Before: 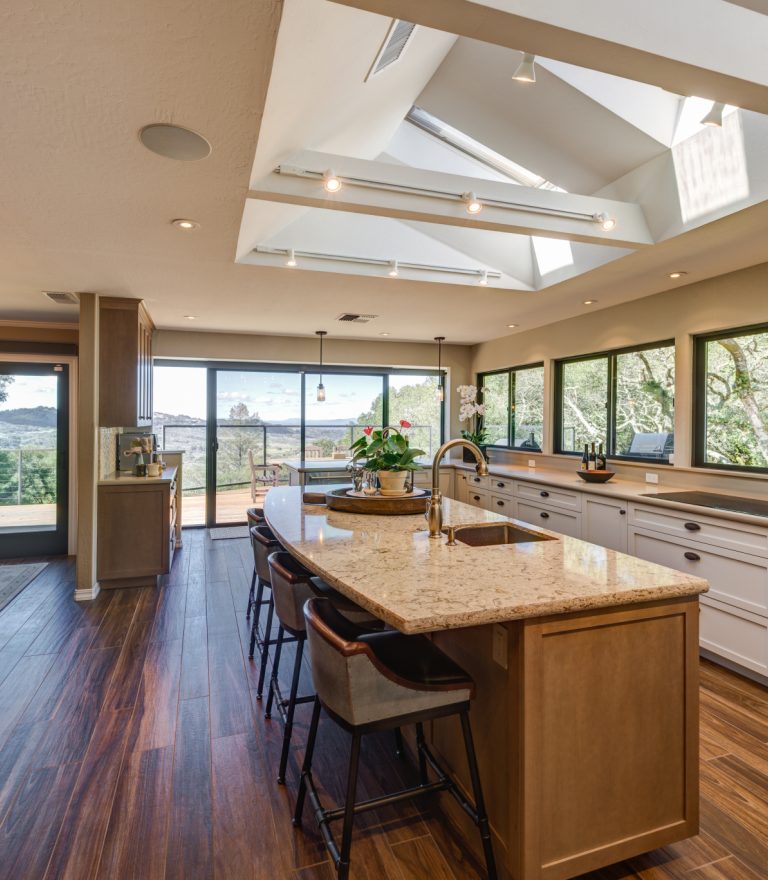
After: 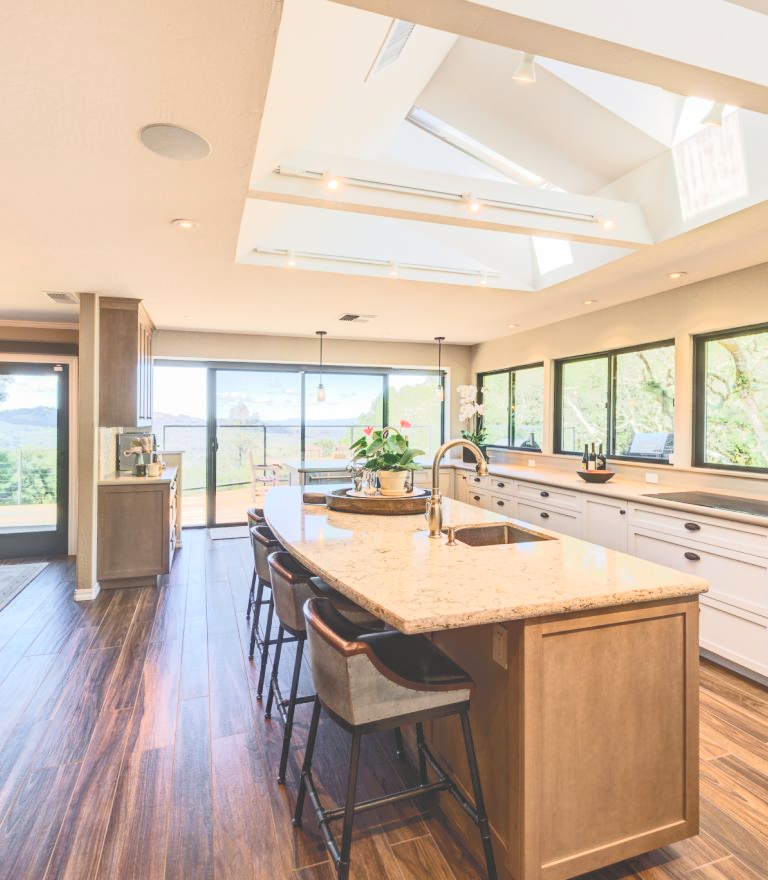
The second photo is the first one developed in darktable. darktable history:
color calibration: illuminant same as pipeline (D50), adaptation XYZ, x 0.346, y 0.357, temperature 5011.12 K, gamut compression 0.97
contrast brightness saturation: contrast 0.047
tone curve: curves: ch0 [(0, 0) (0.003, 0.202) (0.011, 0.205) (0.025, 0.222) (0.044, 0.258) (0.069, 0.298) (0.1, 0.321) (0.136, 0.333) (0.177, 0.38) (0.224, 0.439) (0.277, 0.51) (0.335, 0.594) (0.399, 0.675) (0.468, 0.743) (0.543, 0.805) (0.623, 0.861) (0.709, 0.905) (0.801, 0.931) (0.898, 0.941) (1, 1)], color space Lab, independent channels, preserve colors none
